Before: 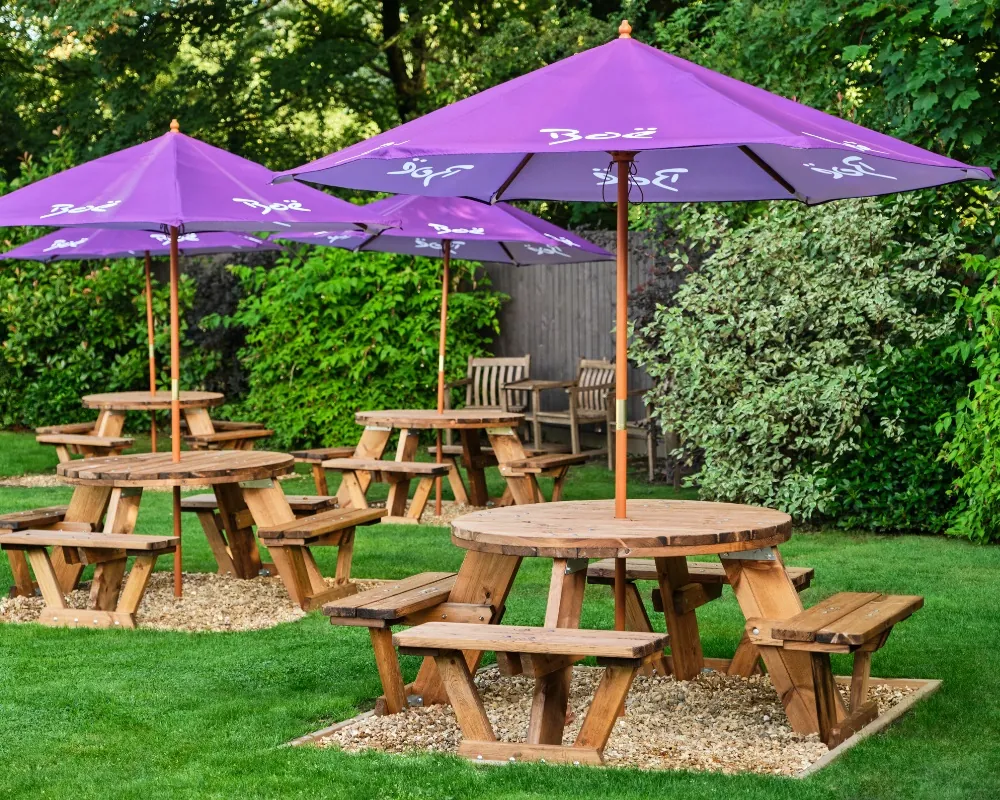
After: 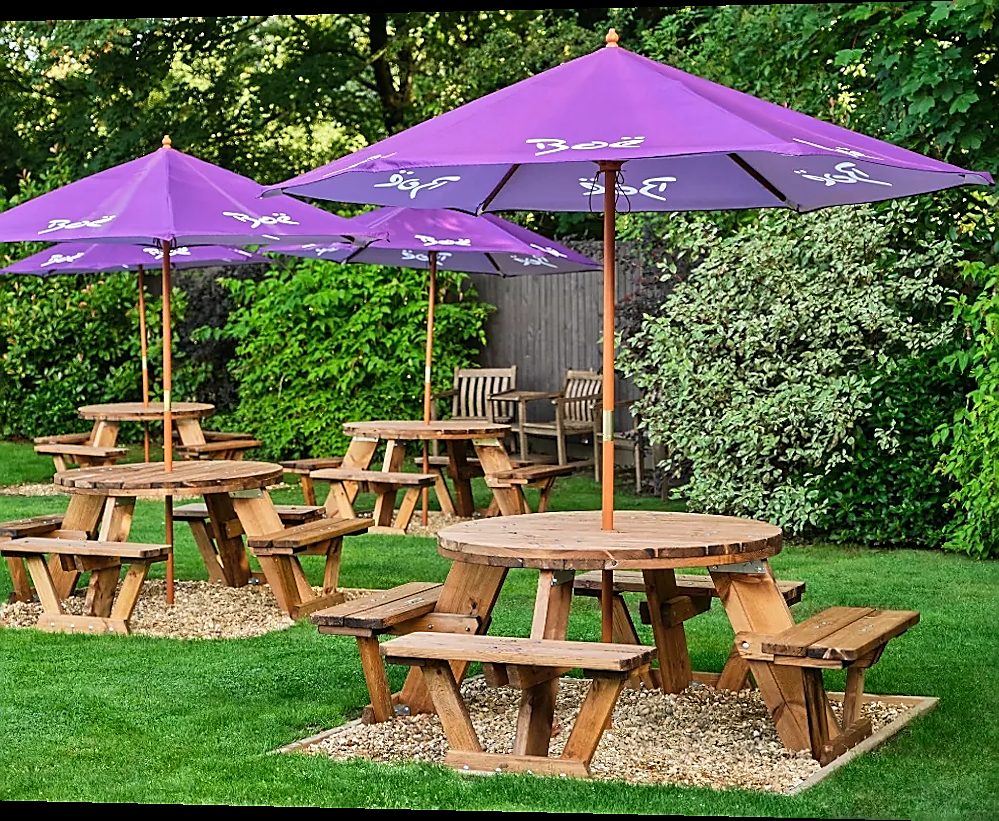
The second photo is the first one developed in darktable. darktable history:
rotate and perspective: lens shift (horizontal) -0.055, automatic cropping off
sharpen: radius 1.4, amount 1.25, threshold 0.7
